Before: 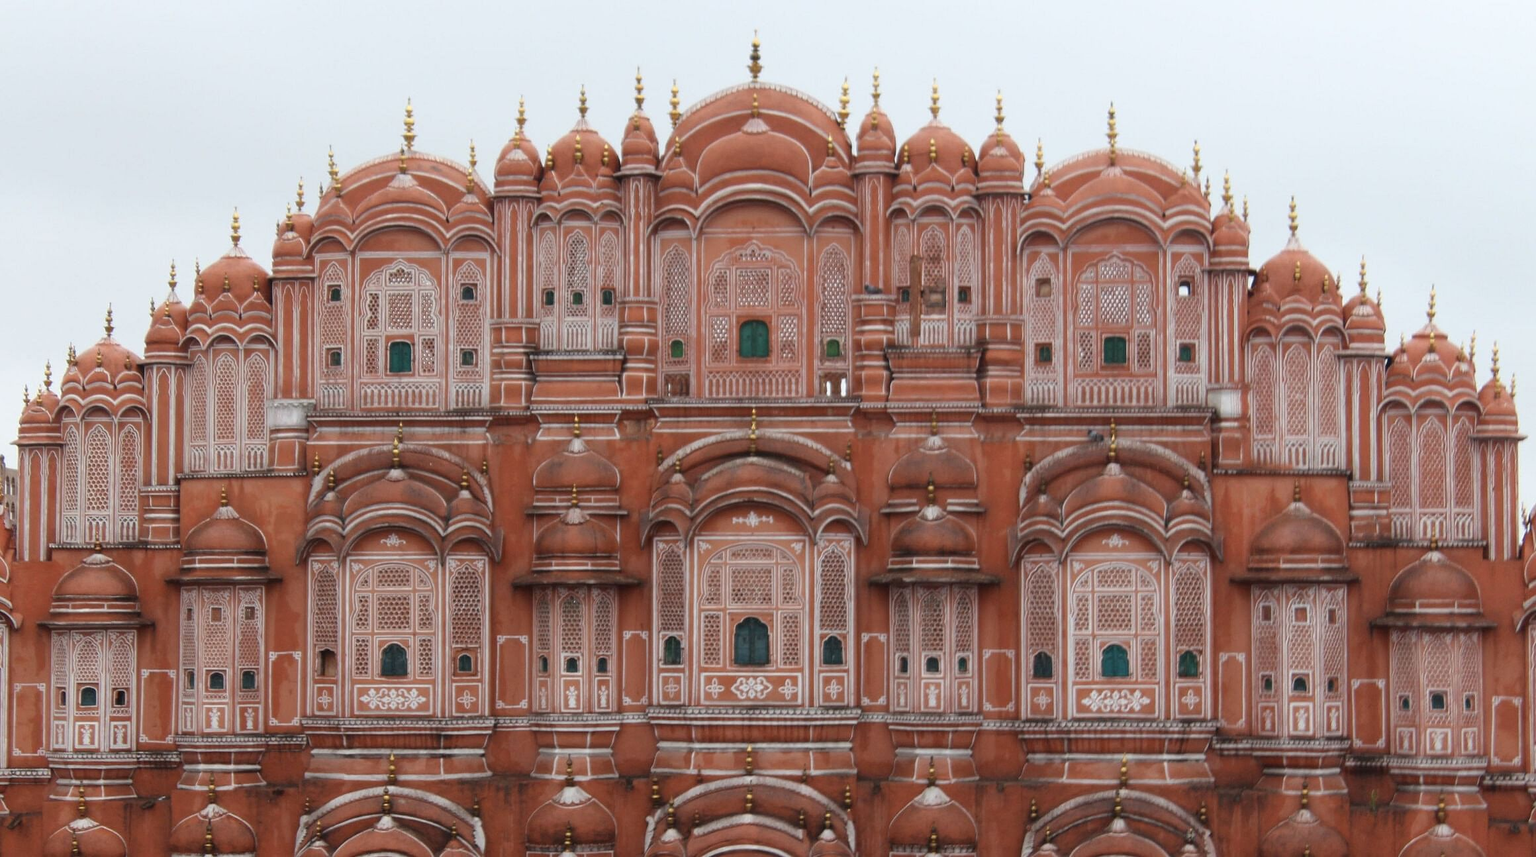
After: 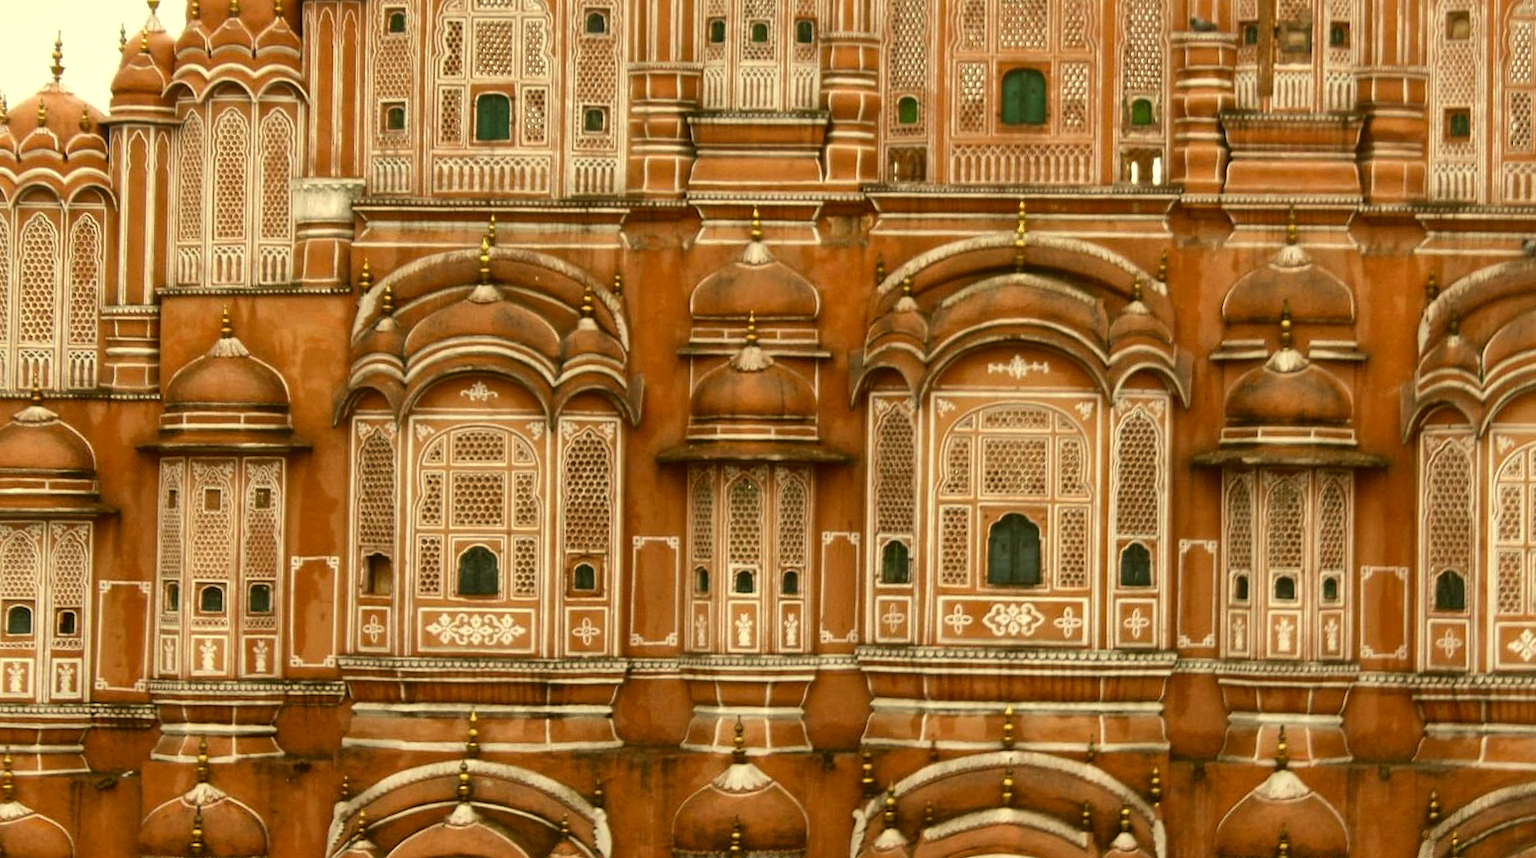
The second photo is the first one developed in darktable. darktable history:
local contrast: mode bilateral grid, contrast 20, coarseness 50, detail 148%, midtone range 0.2
color correction: highlights a* 0.149, highlights b* 29.63, shadows a* -0.261, shadows b* 21.24
exposure: black level correction 0, exposure 0.395 EV, compensate exposure bias true, compensate highlight preservation false
crop and rotate: angle -0.713°, left 3.707%, top 31.63%, right 28.062%
